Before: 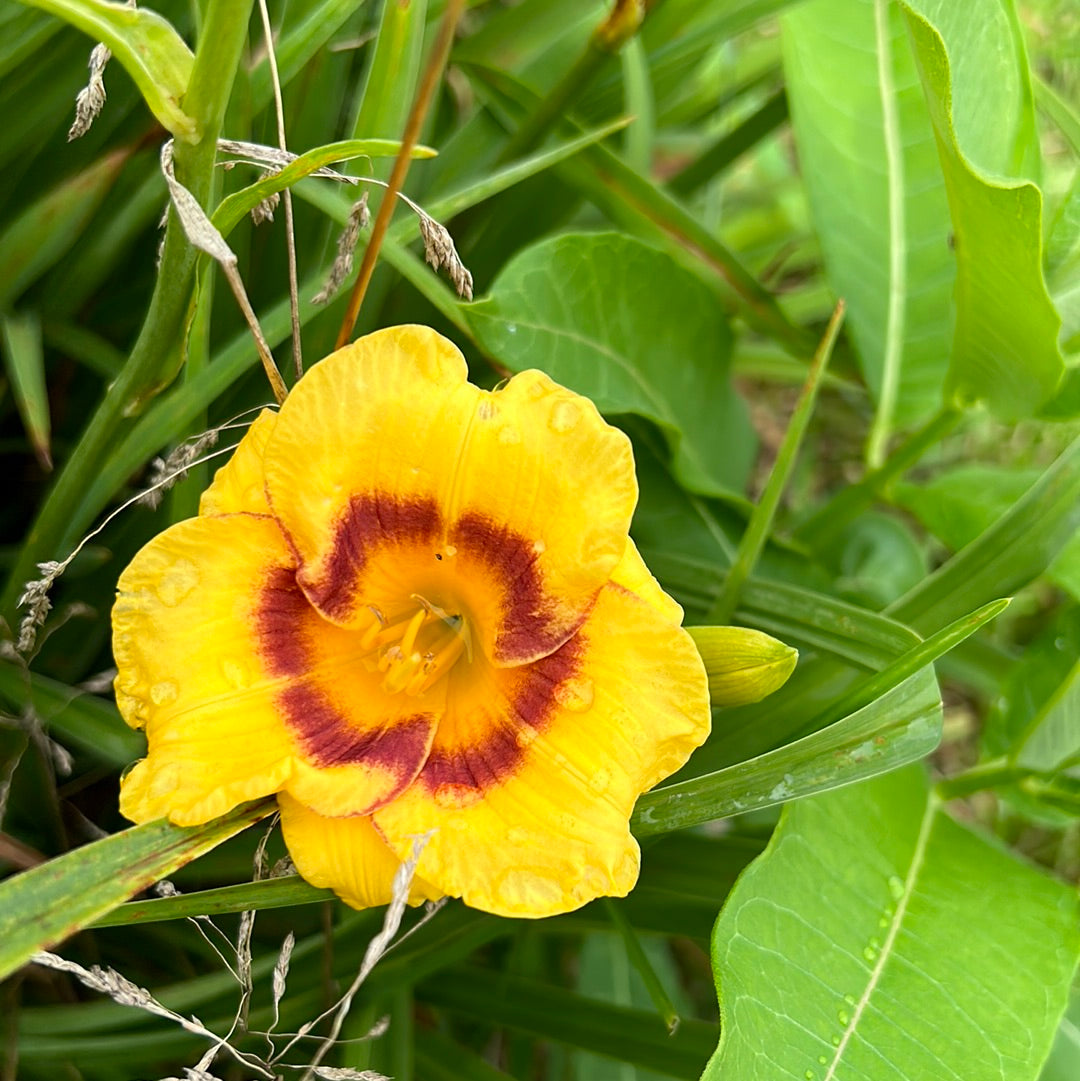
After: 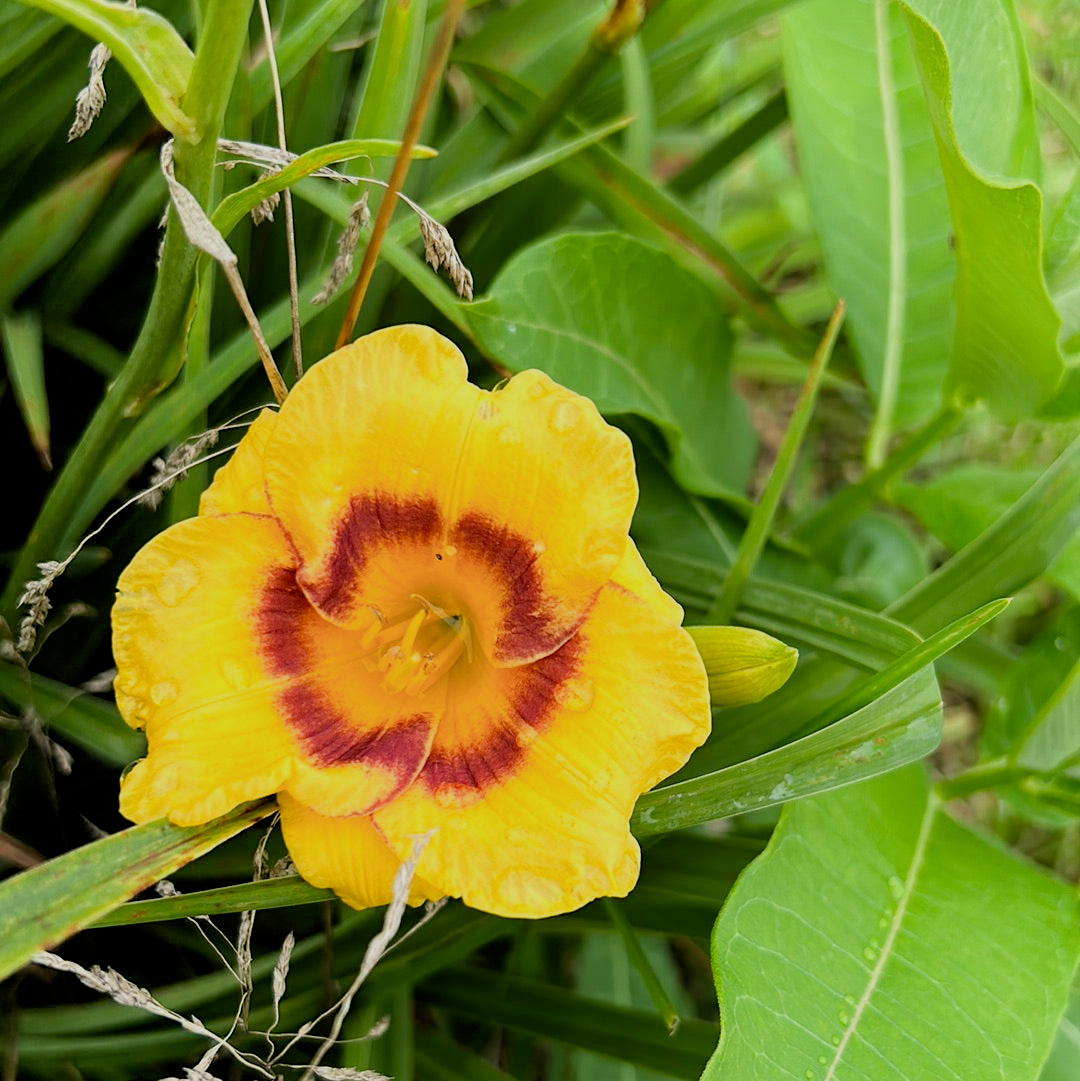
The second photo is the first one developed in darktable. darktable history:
filmic rgb: black relative exposure -4.82 EV, white relative exposure 4 EV, hardness 2.79
